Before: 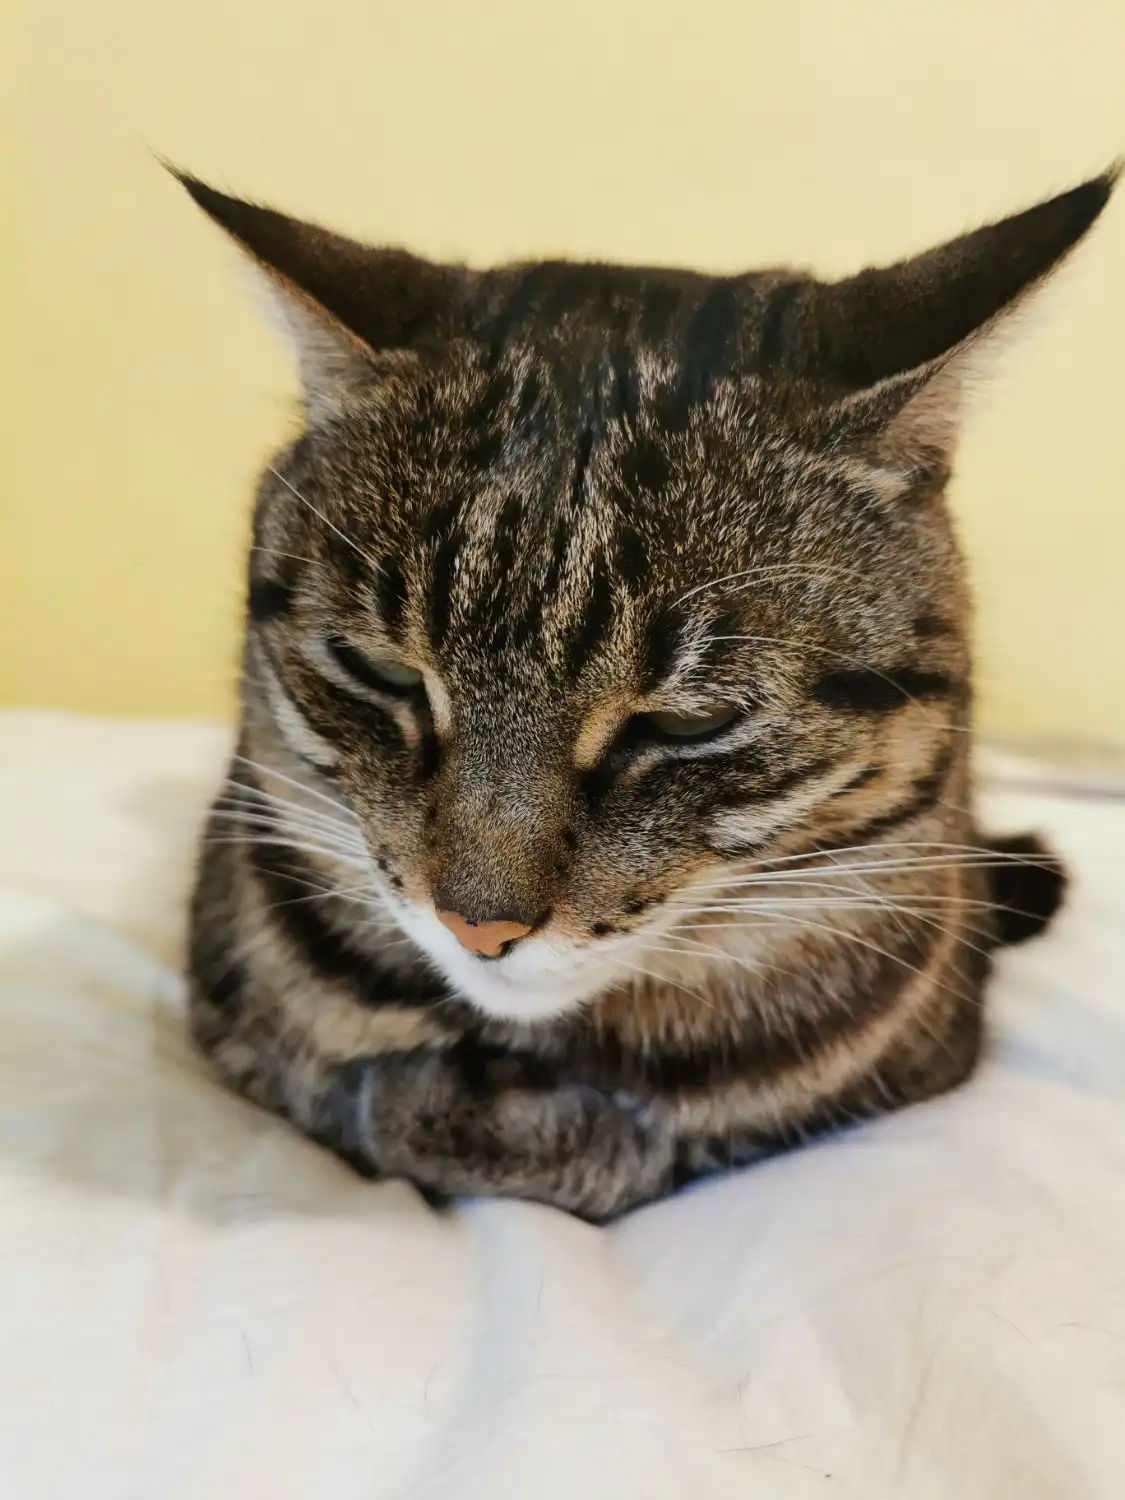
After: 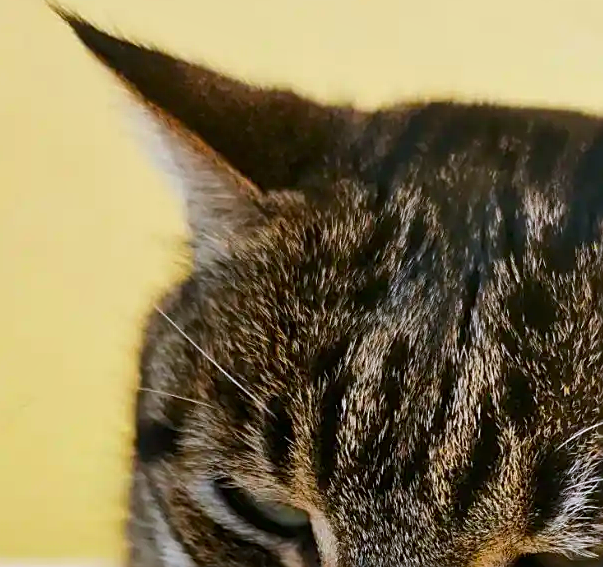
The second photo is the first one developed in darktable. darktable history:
sharpen: on, module defaults
crop: left 10.121%, top 10.631%, right 36.218%, bottom 51.526%
exposure: compensate highlight preservation false
color calibration: illuminant as shot in camera, x 0.358, y 0.373, temperature 4628.91 K
contrast brightness saturation: saturation 0.5
tone equalizer: on, module defaults
white balance: emerald 1
local contrast: mode bilateral grid, contrast 20, coarseness 50, detail 120%, midtone range 0.2
